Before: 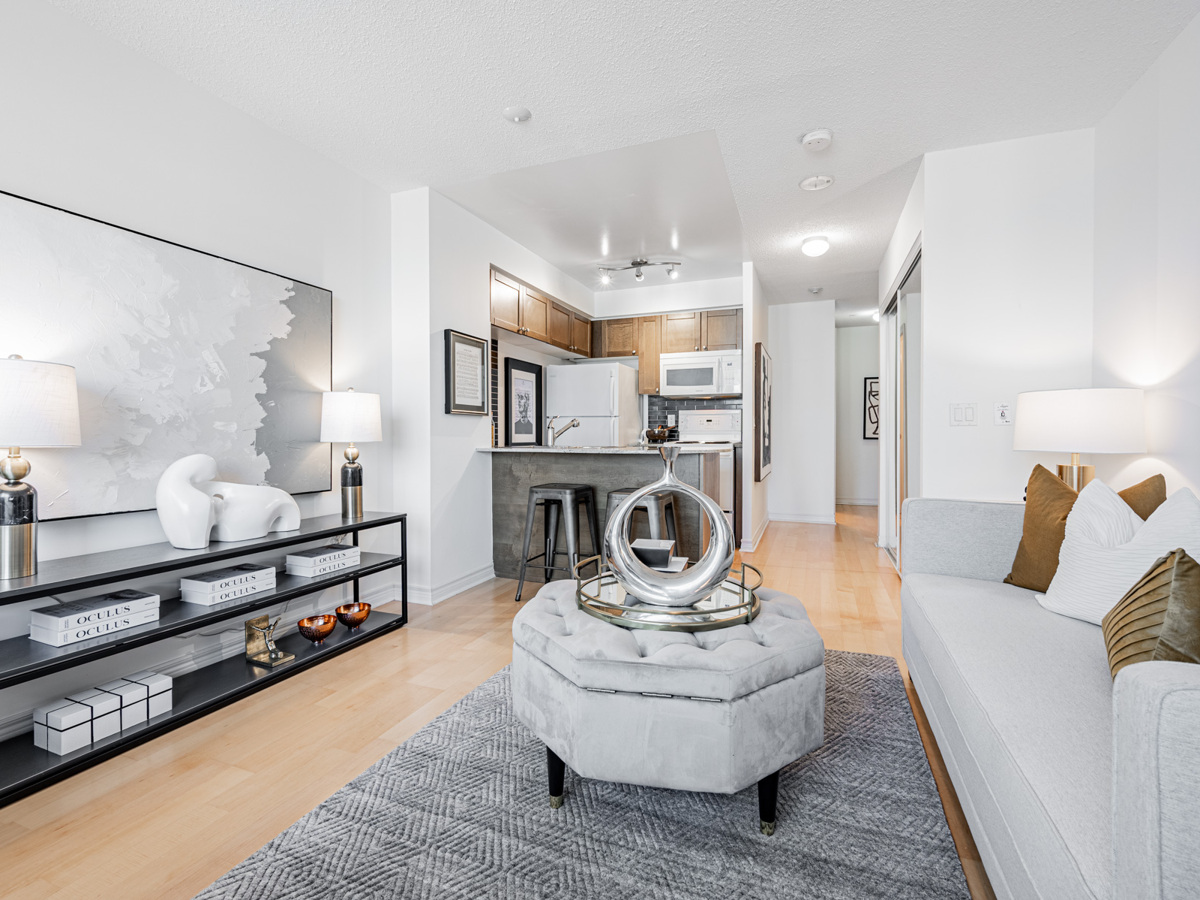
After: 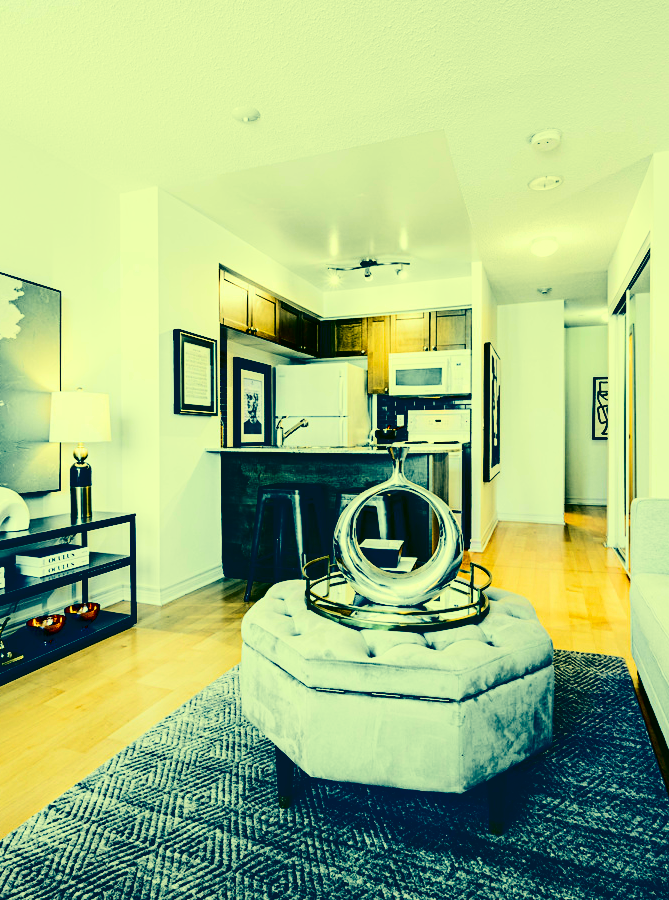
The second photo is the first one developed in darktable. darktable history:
color correction: highlights a* -15.2, highlights b* 39.62, shadows a* -39.91, shadows b* -26.06
crop and rotate: left 22.601%, right 21.588%
contrast brightness saturation: contrast 0.774, brightness -0.999, saturation 0.981
